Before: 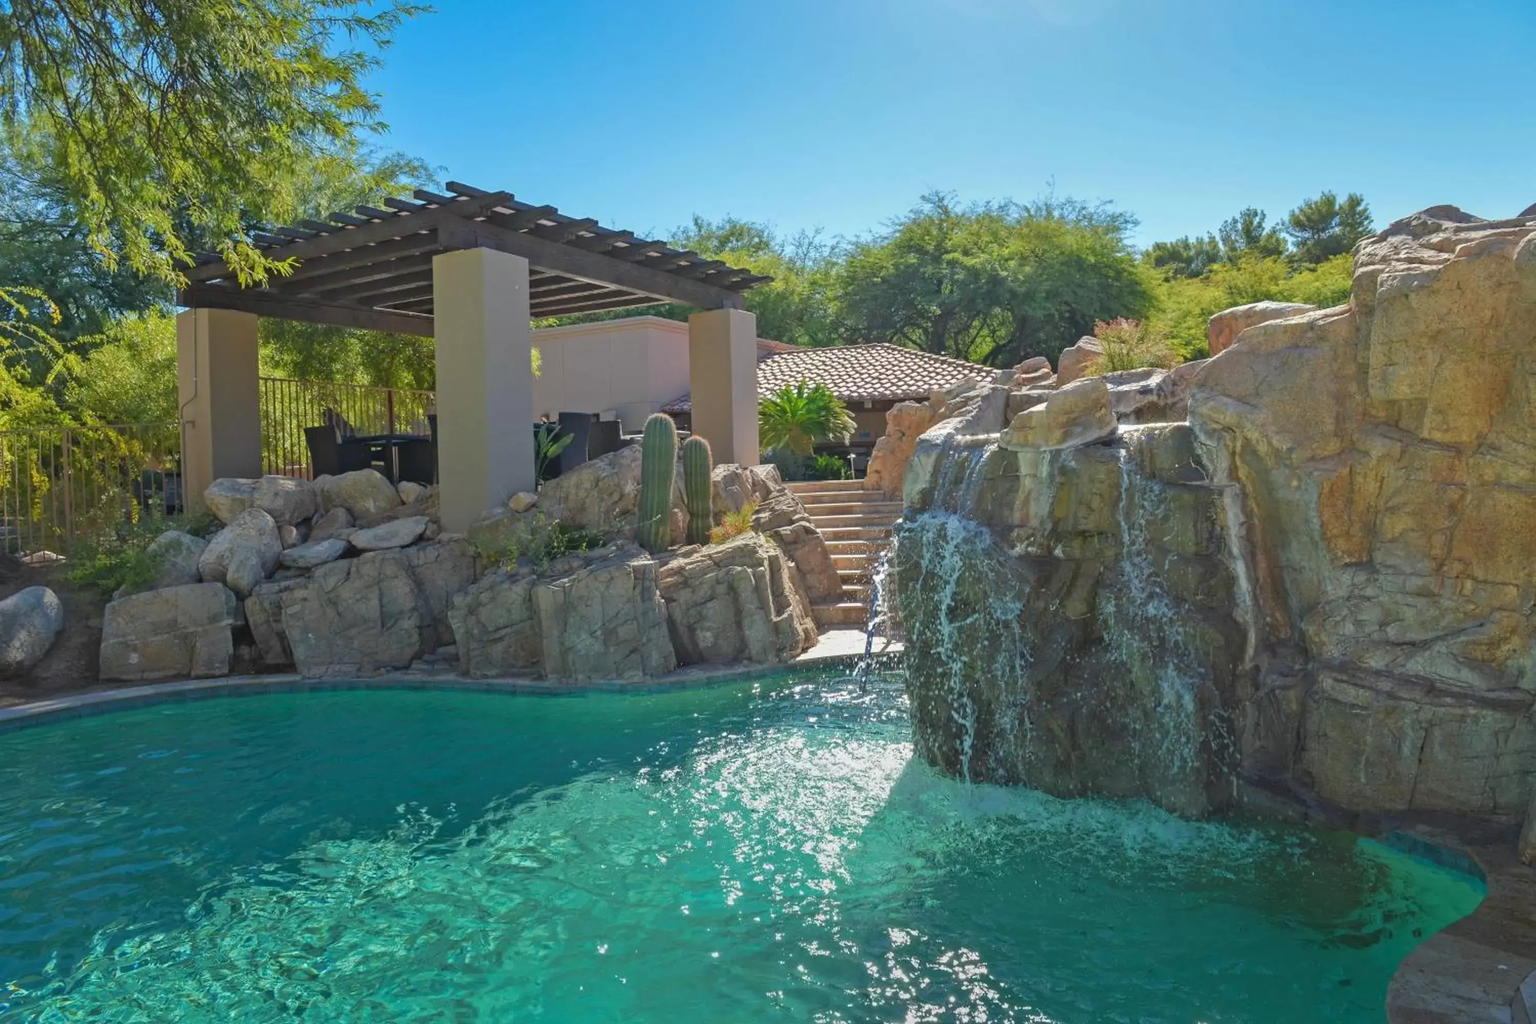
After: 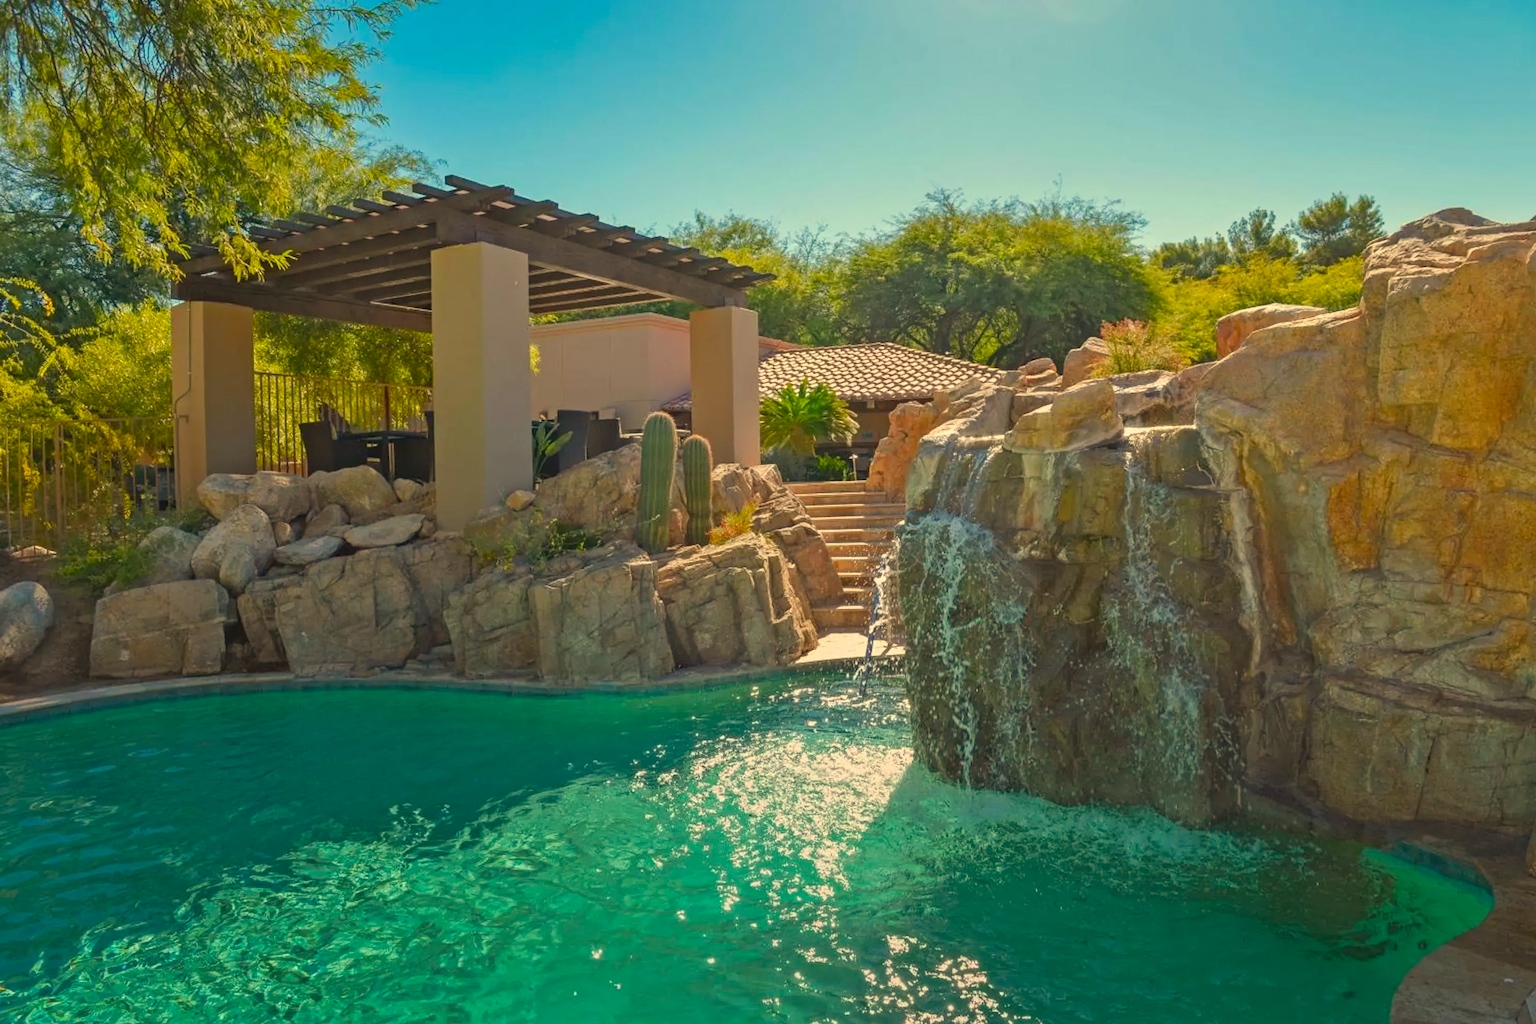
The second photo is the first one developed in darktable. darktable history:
color balance rgb: linear chroma grading › shadows -8%, linear chroma grading › global chroma 10%, perceptual saturation grading › global saturation 2%, perceptual saturation grading › highlights -2%, perceptual saturation grading › mid-tones 4%, perceptual saturation grading › shadows 8%, perceptual brilliance grading › global brilliance 2%, perceptual brilliance grading › highlights -4%, global vibrance 16%, saturation formula JzAzBz (2021)
crop and rotate: angle -0.5°
white balance: red 1.138, green 0.996, blue 0.812
